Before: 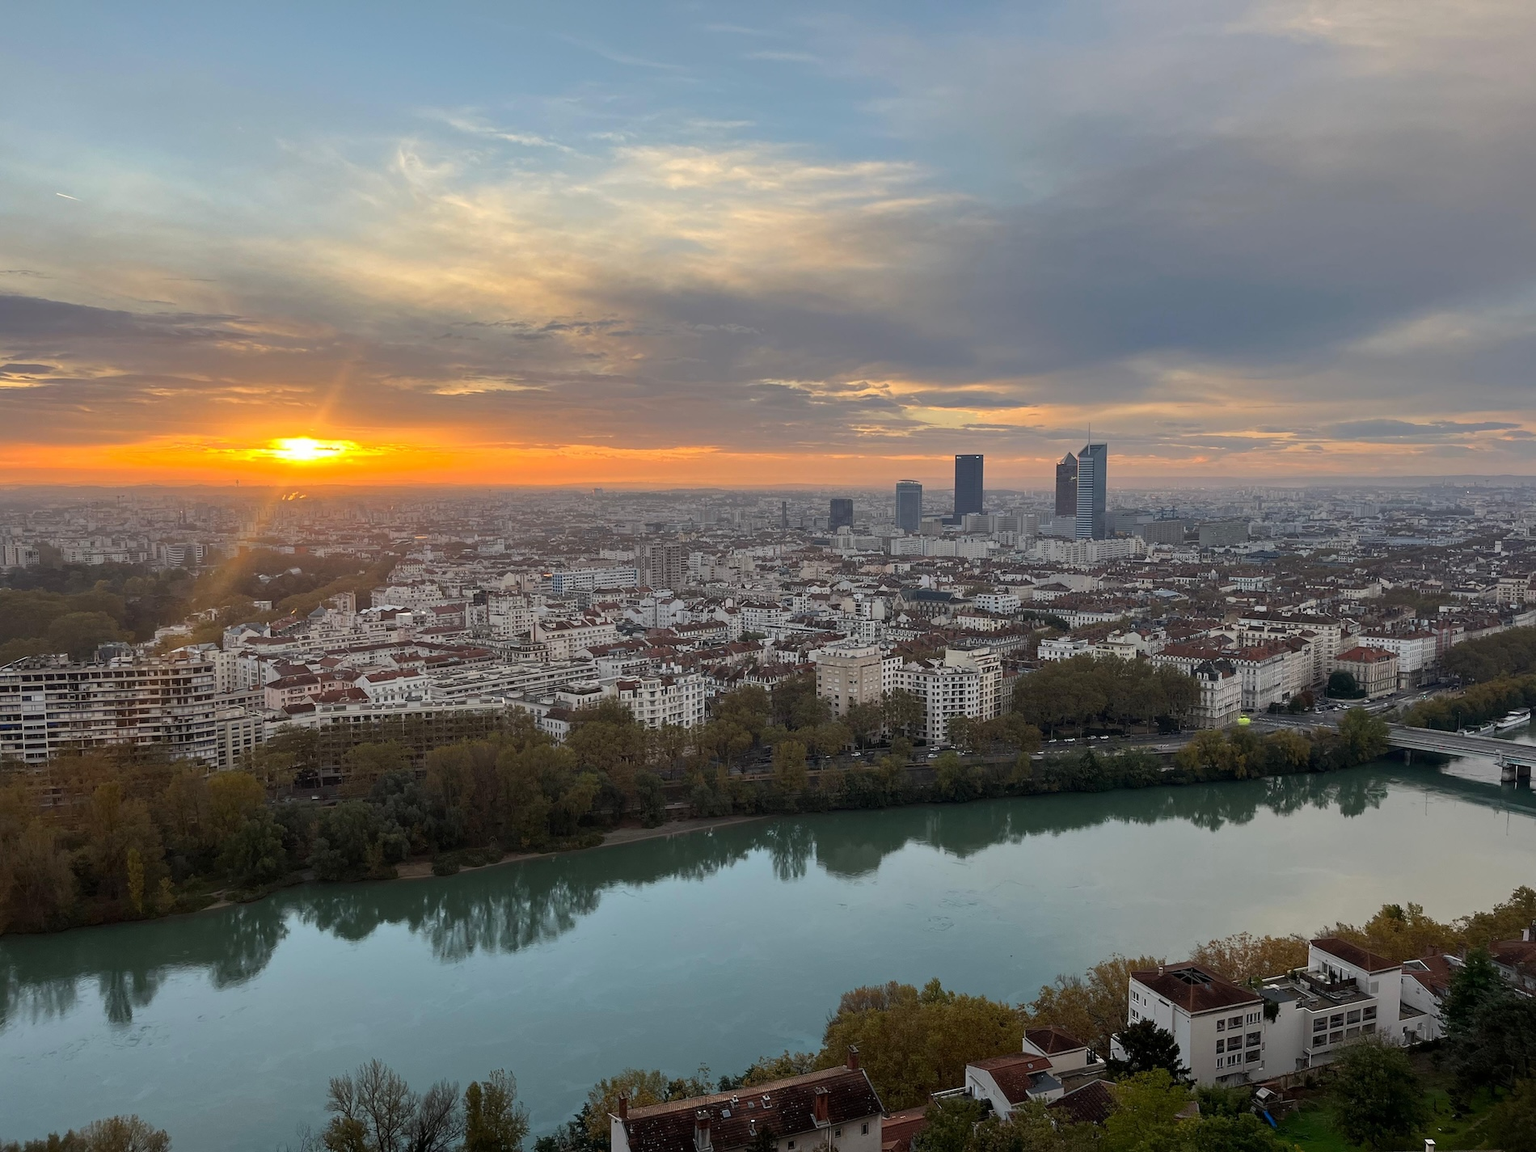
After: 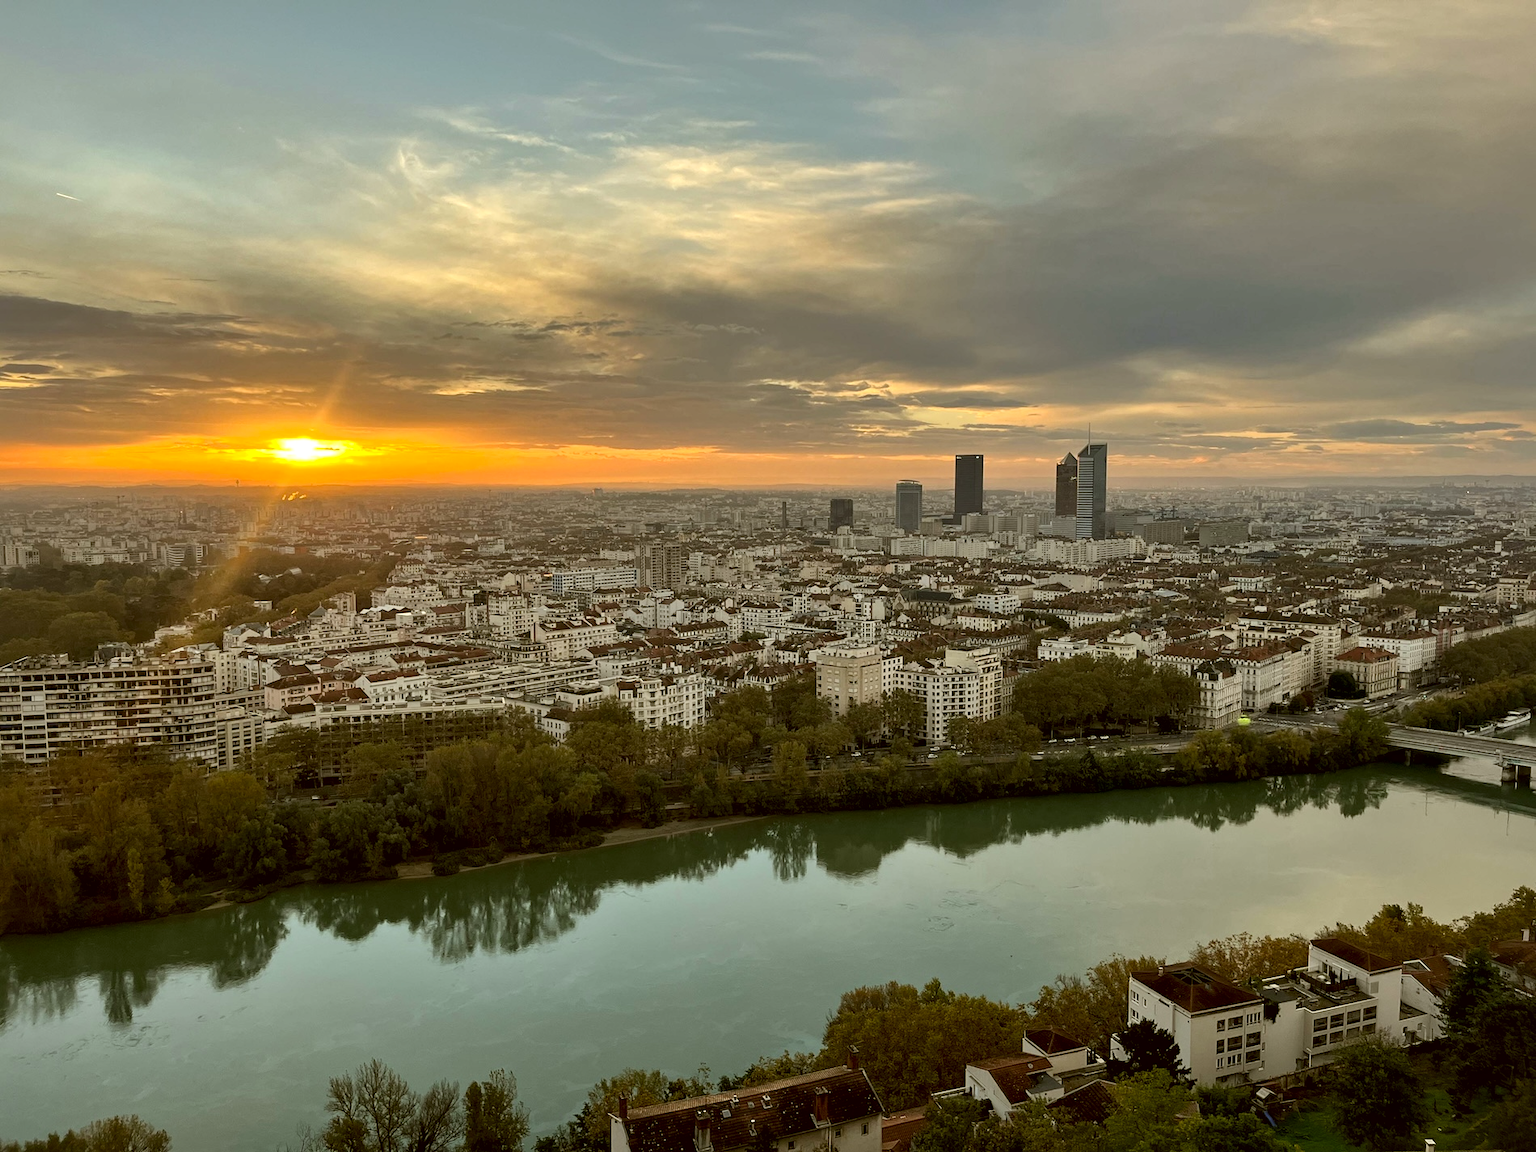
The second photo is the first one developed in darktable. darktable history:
local contrast: mode bilateral grid, contrast 26, coarseness 60, detail 151%, midtone range 0.2
color correction: highlights a* -1.78, highlights b* 10.6, shadows a* 0.842, shadows b* 19.61
